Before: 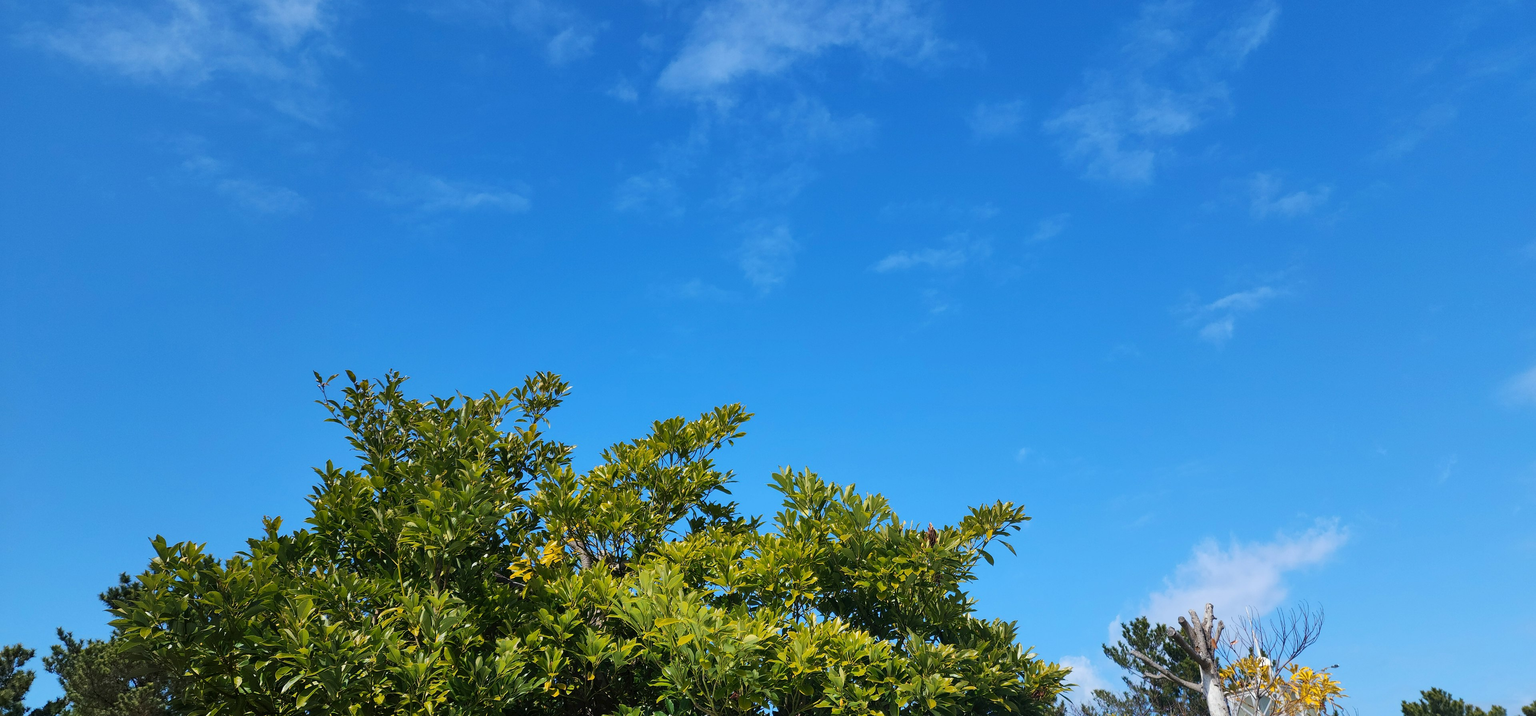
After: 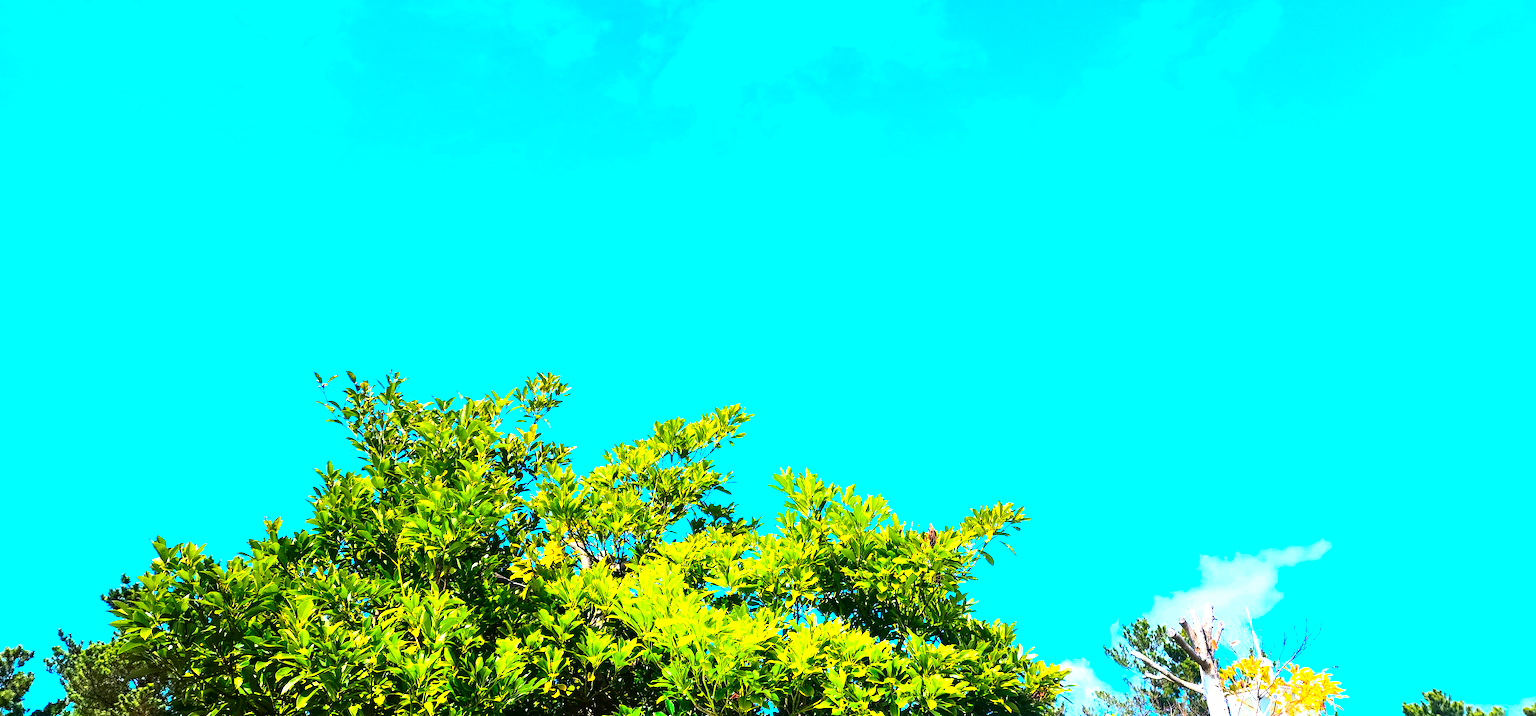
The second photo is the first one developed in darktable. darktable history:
exposure: black level correction 0, exposure 1.199 EV, compensate exposure bias true, compensate highlight preservation false
tone equalizer: -8 EV -0.748 EV, -7 EV -0.666 EV, -6 EV -0.61 EV, -5 EV -0.369 EV, -3 EV 0.365 EV, -2 EV 0.6 EV, -1 EV 0.691 EV, +0 EV 0.748 EV
contrast brightness saturation: contrast 0.265, brightness 0.017, saturation 0.877
